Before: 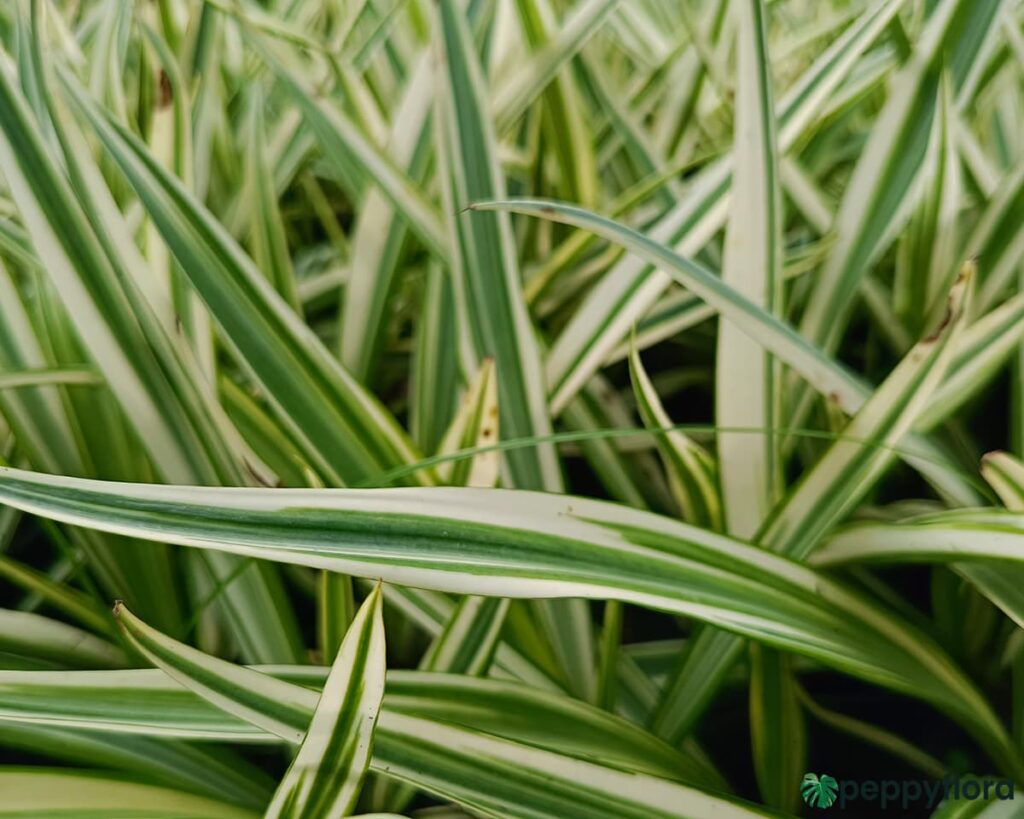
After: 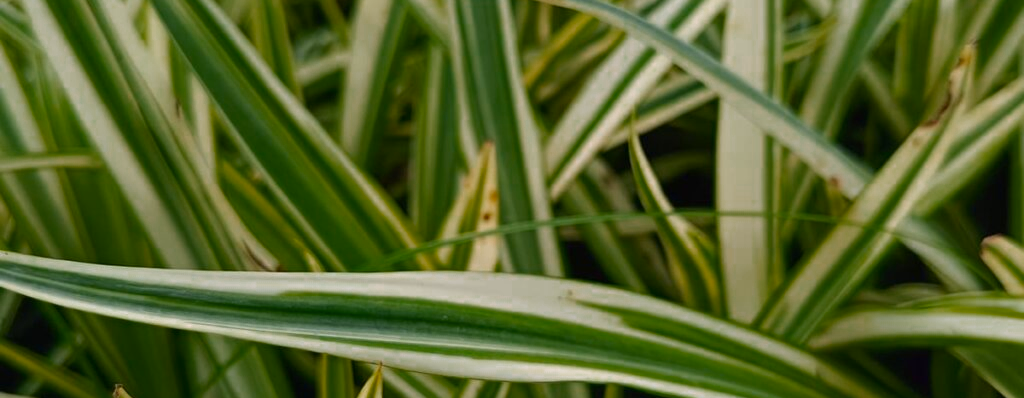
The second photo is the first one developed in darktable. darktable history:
contrast equalizer: y [[0.5 ×6], [0.5 ×6], [0.5, 0.5, 0.501, 0.545, 0.707, 0.863], [0 ×6], [0 ×6]]
crop and rotate: top 26.391%, bottom 24.931%
color zones: curves: ch0 [(0, 0.553) (0.123, 0.58) (0.23, 0.419) (0.468, 0.155) (0.605, 0.132) (0.723, 0.063) (0.833, 0.172) (0.921, 0.468)]; ch1 [(0.025, 0.645) (0.229, 0.584) (0.326, 0.551) (0.537, 0.446) (0.599, 0.911) (0.708, 1) (0.805, 0.944)]; ch2 [(0.086, 0.468) (0.254, 0.464) (0.638, 0.564) (0.702, 0.592) (0.768, 0.564)]
